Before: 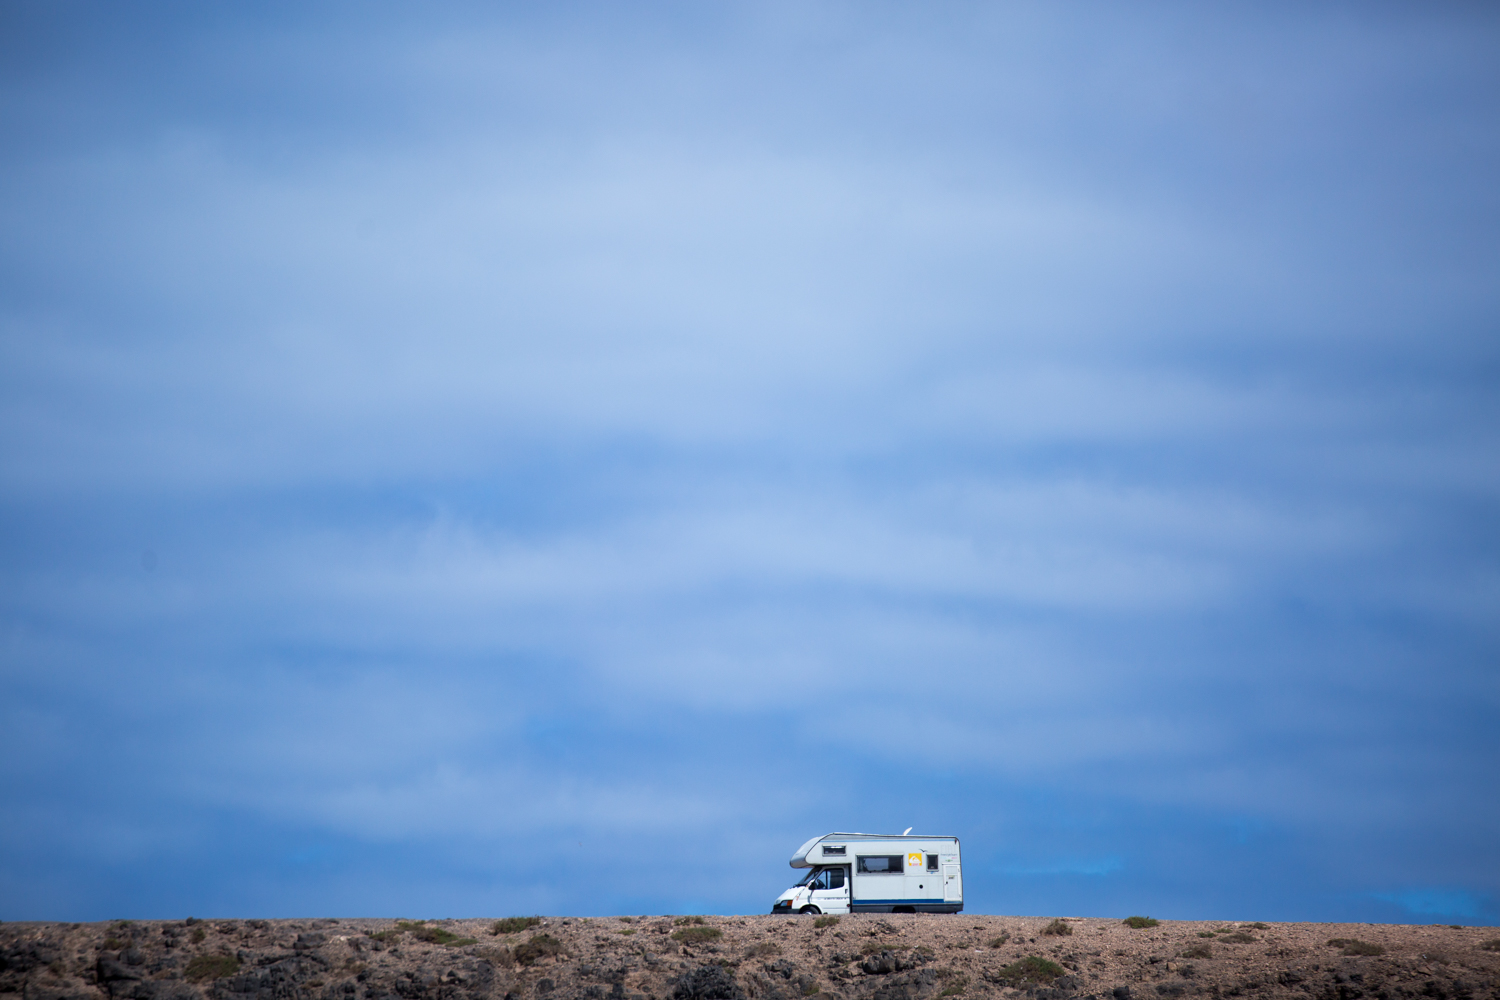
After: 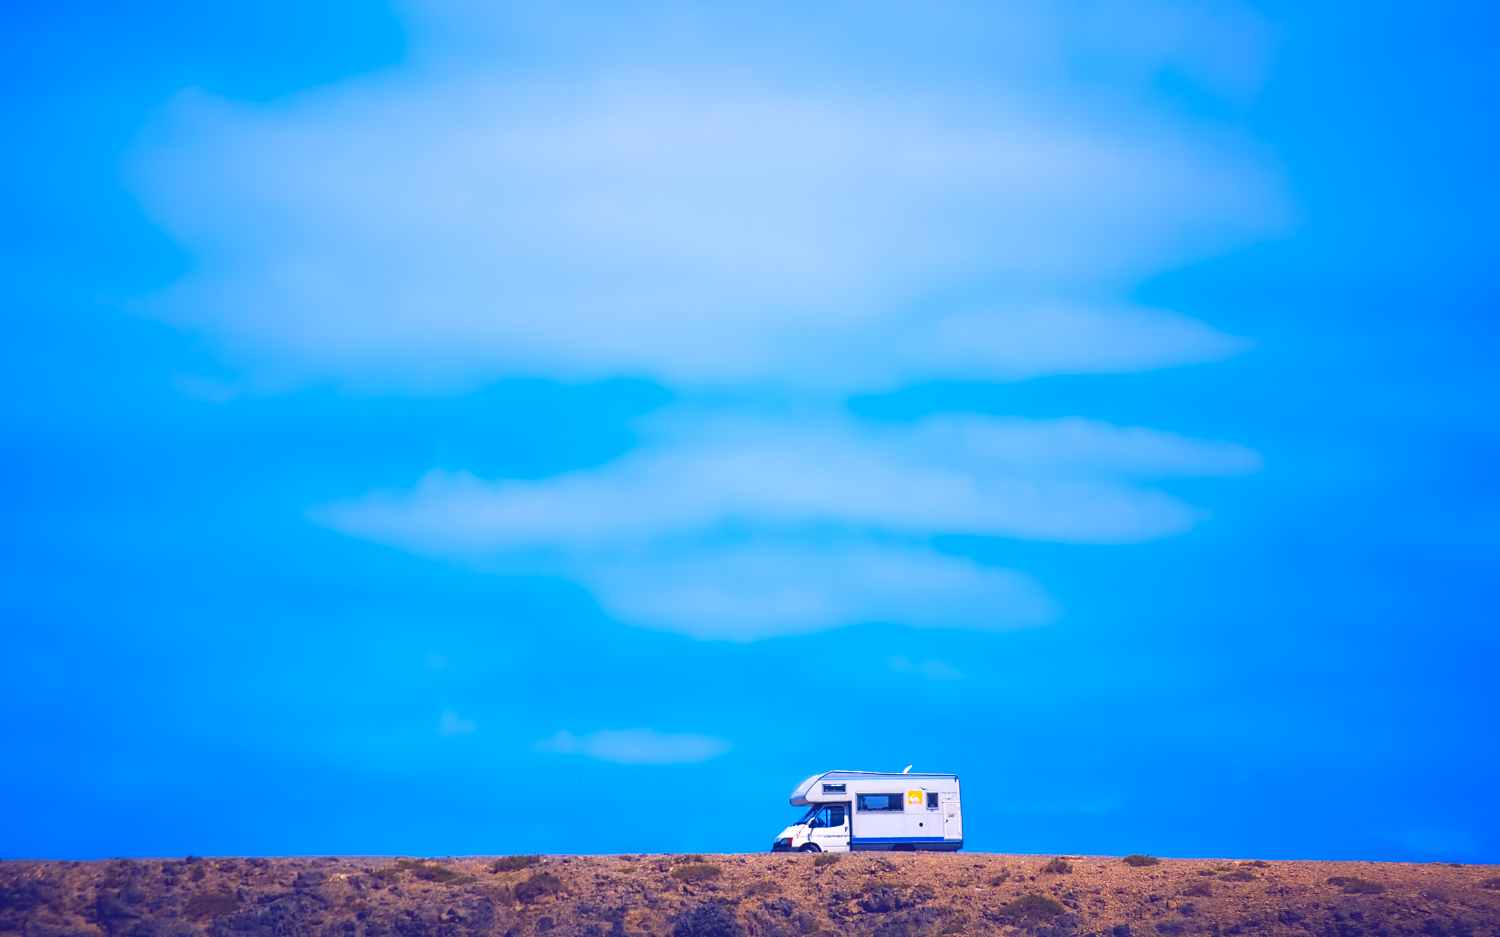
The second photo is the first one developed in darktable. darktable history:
color balance: lift [1.001, 0.997, 0.99, 1.01], gamma [1.007, 1, 0.975, 1.025], gain [1, 1.065, 1.052, 0.935], contrast 13.25%
contrast brightness saturation: contrast 0.03, brightness 0.06, saturation 0.13
exposure: black level correction -0.025, exposure -0.117 EV, compensate highlight preservation false
color balance rgb: shadows lift › chroma 2%, shadows lift › hue 217.2°, power › chroma 0.25%, power › hue 60°, highlights gain › chroma 1.5%, highlights gain › hue 309.6°, global offset › luminance -0.5%, perceptual saturation grading › global saturation 15%, global vibrance 20%
color contrast: green-magenta contrast 1.12, blue-yellow contrast 1.95, unbound 0
contrast equalizer: y [[0.5 ×4, 0.524, 0.59], [0.5 ×6], [0.5 ×6], [0, 0, 0, 0.01, 0.045, 0.012], [0, 0, 0, 0.044, 0.195, 0.131]]
crop and rotate: top 6.25%
